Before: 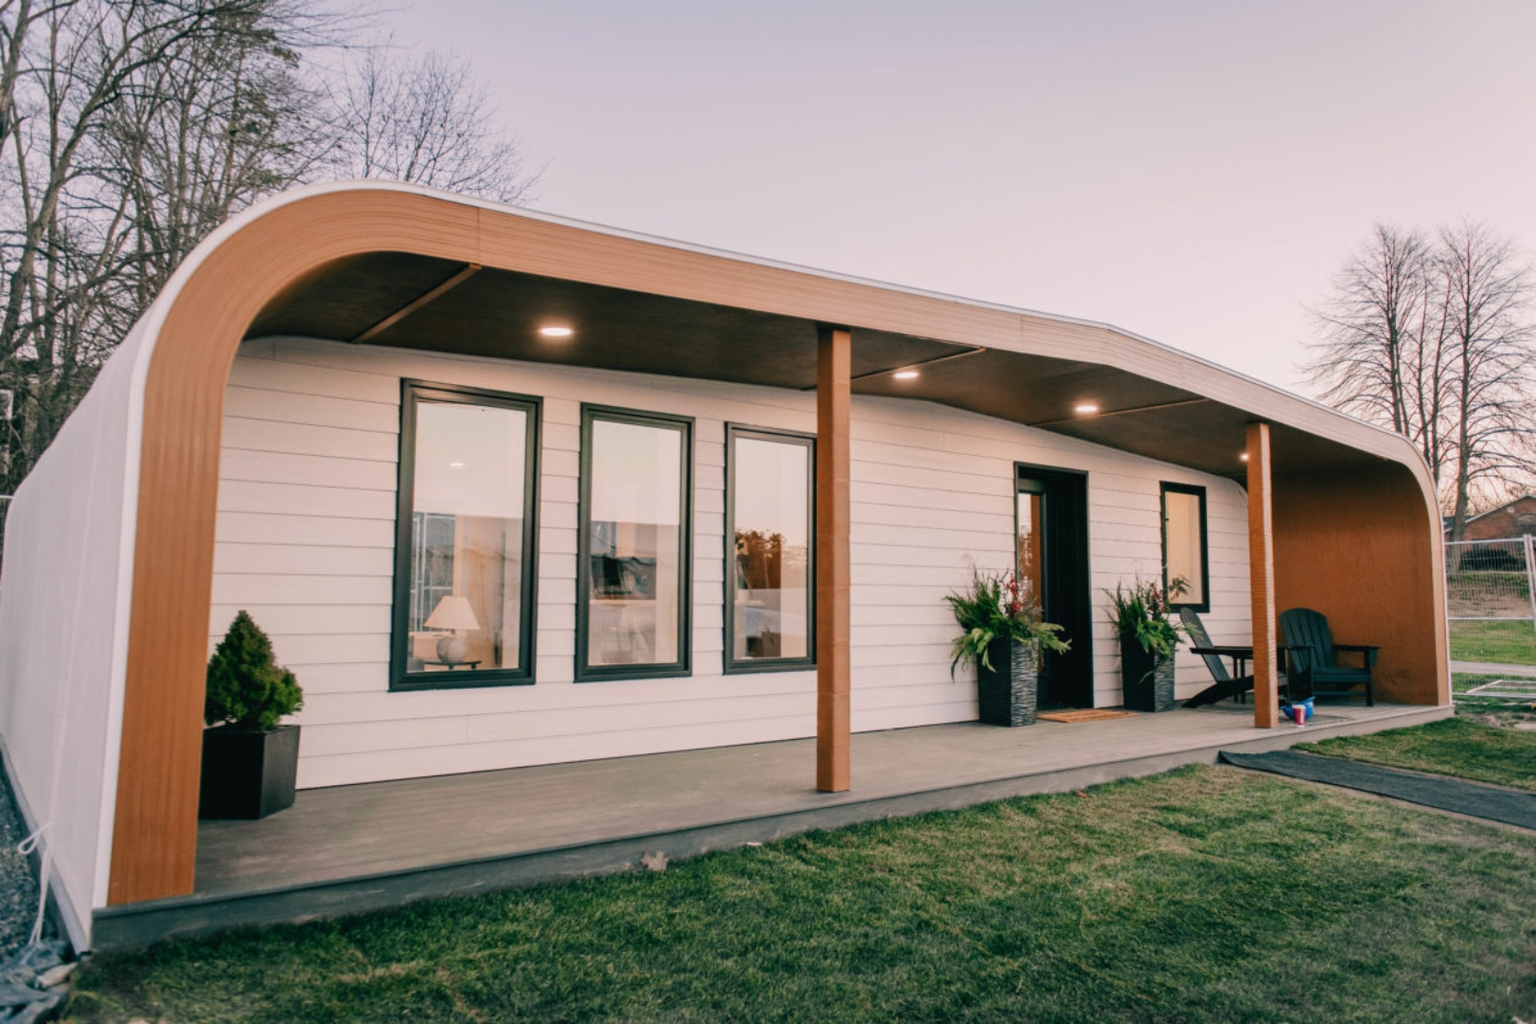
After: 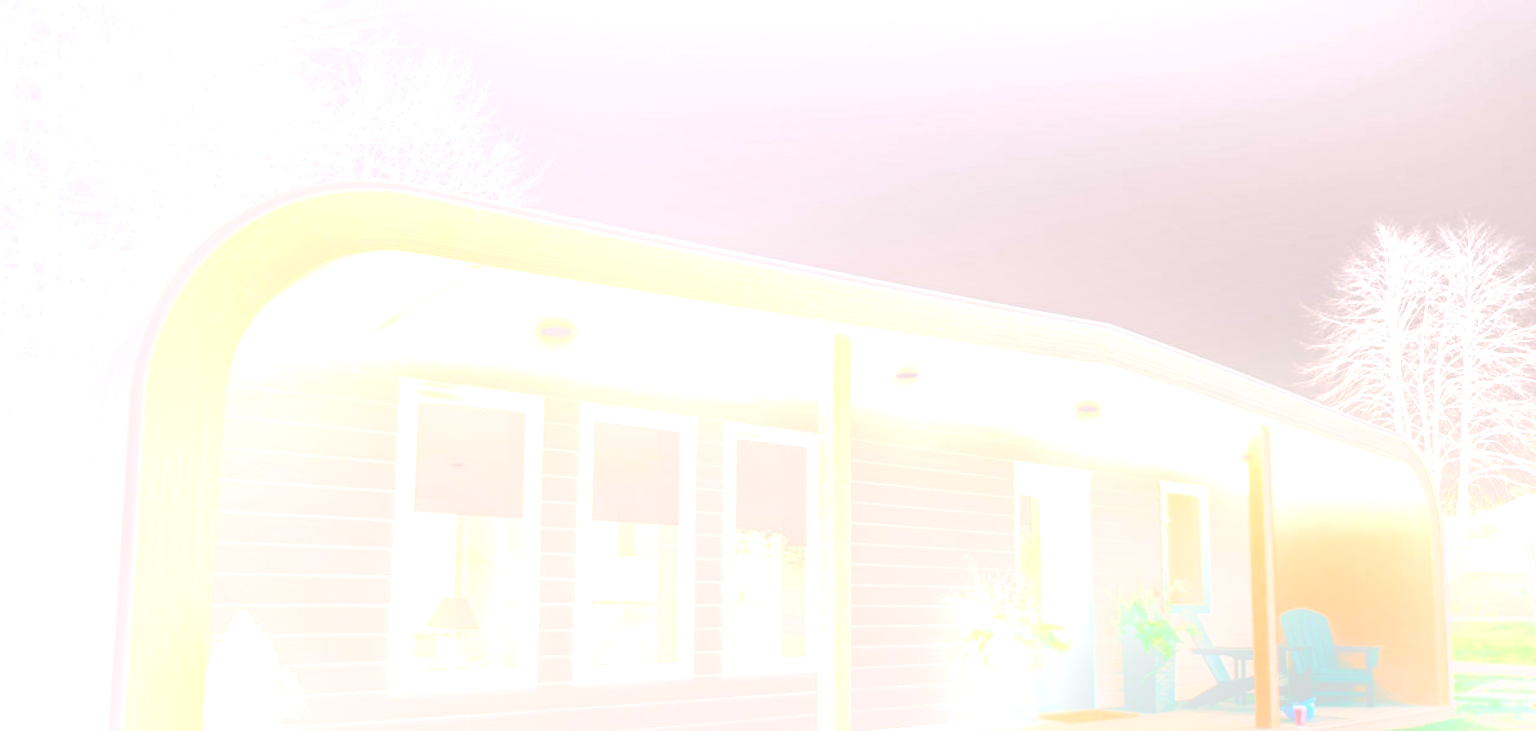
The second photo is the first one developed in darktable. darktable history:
tone equalizer: -8 EV -0.417 EV, -7 EV -0.389 EV, -6 EV -0.333 EV, -5 EV -0.222 EV, -3 EV 0.222 EV, -2 EV 0.333 EV, -1 EV 0.389 EV, +0 EV 0.417 EV, edges refinement/feathering 500, mask exposure compensation -1.25 EV, preserve details no
crop: bottom 28.576%
exposure: black level correction 0.001, exposure 0.5 EV, compensate exposure bias true, compensate highlight preservation false
bloom: size 25%, threshold 5%, strength 90%
